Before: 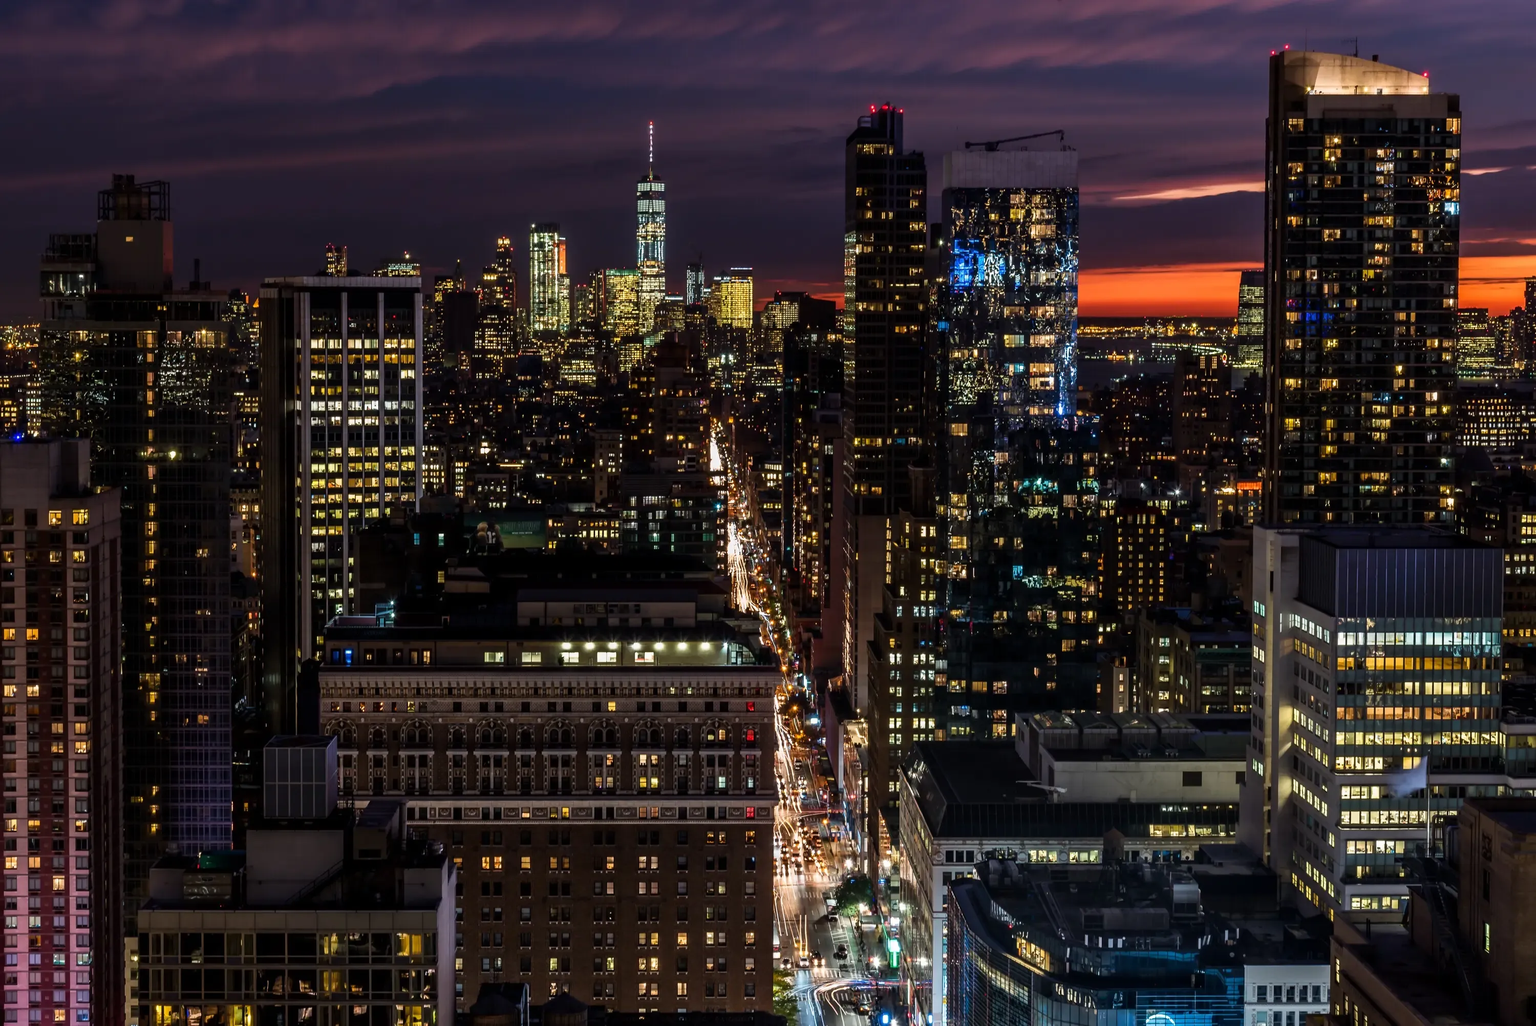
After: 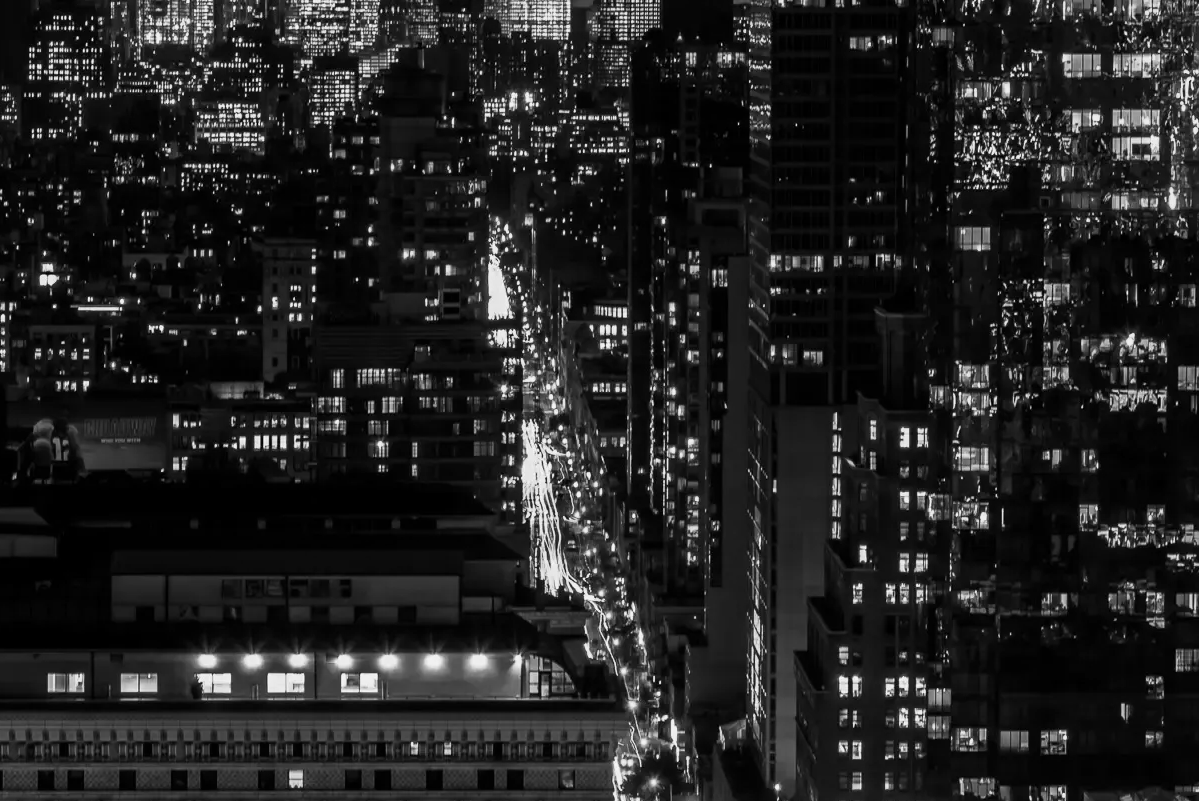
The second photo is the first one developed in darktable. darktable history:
crop: left 30%, top 30%, right 30%, bottom 30%
monochrome: a 30.25, b 92.03
